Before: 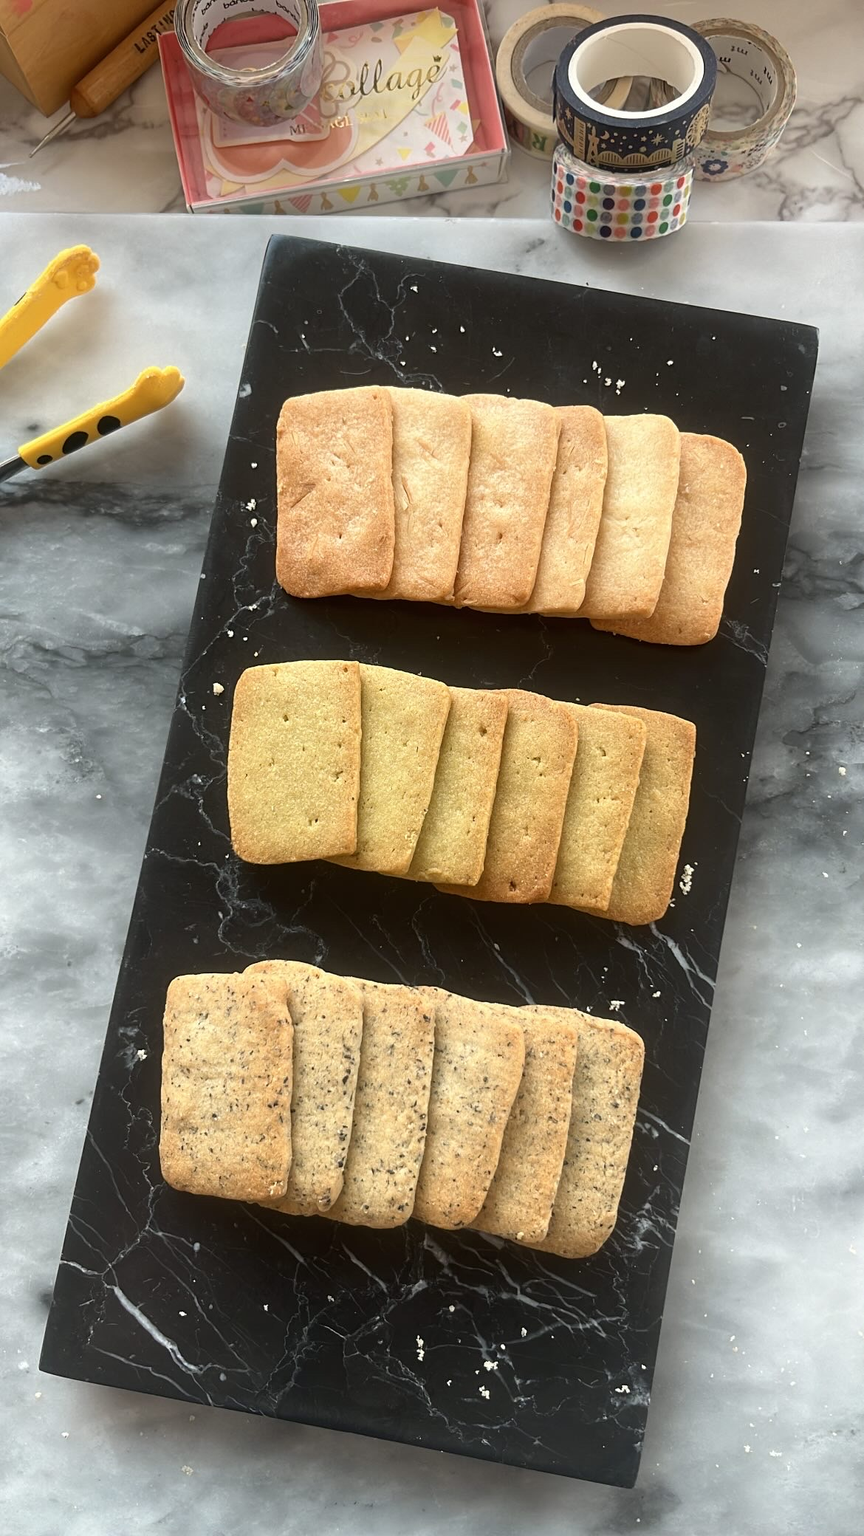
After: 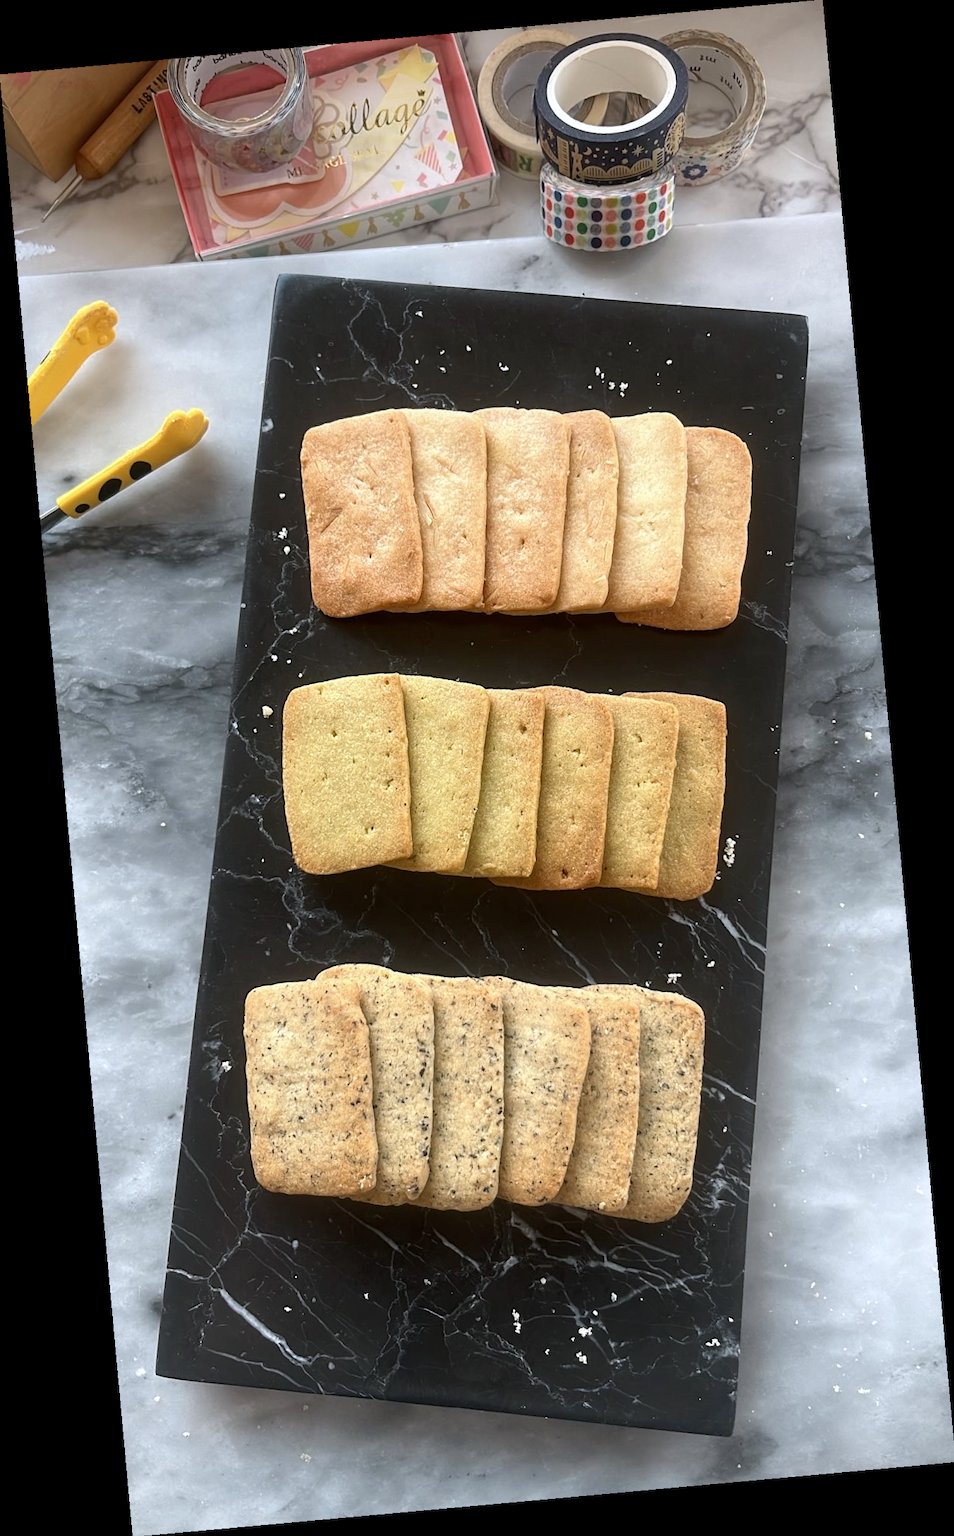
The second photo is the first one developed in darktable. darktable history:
white balance: red 0.984, blue 1.059
vignetting: fall-off start 91.19%
local contrast: highlights 100%, shadows 100%, detail 120%, midtone range 0.2
rotate and perspective: rotation -5.2°, automatic cropping off
